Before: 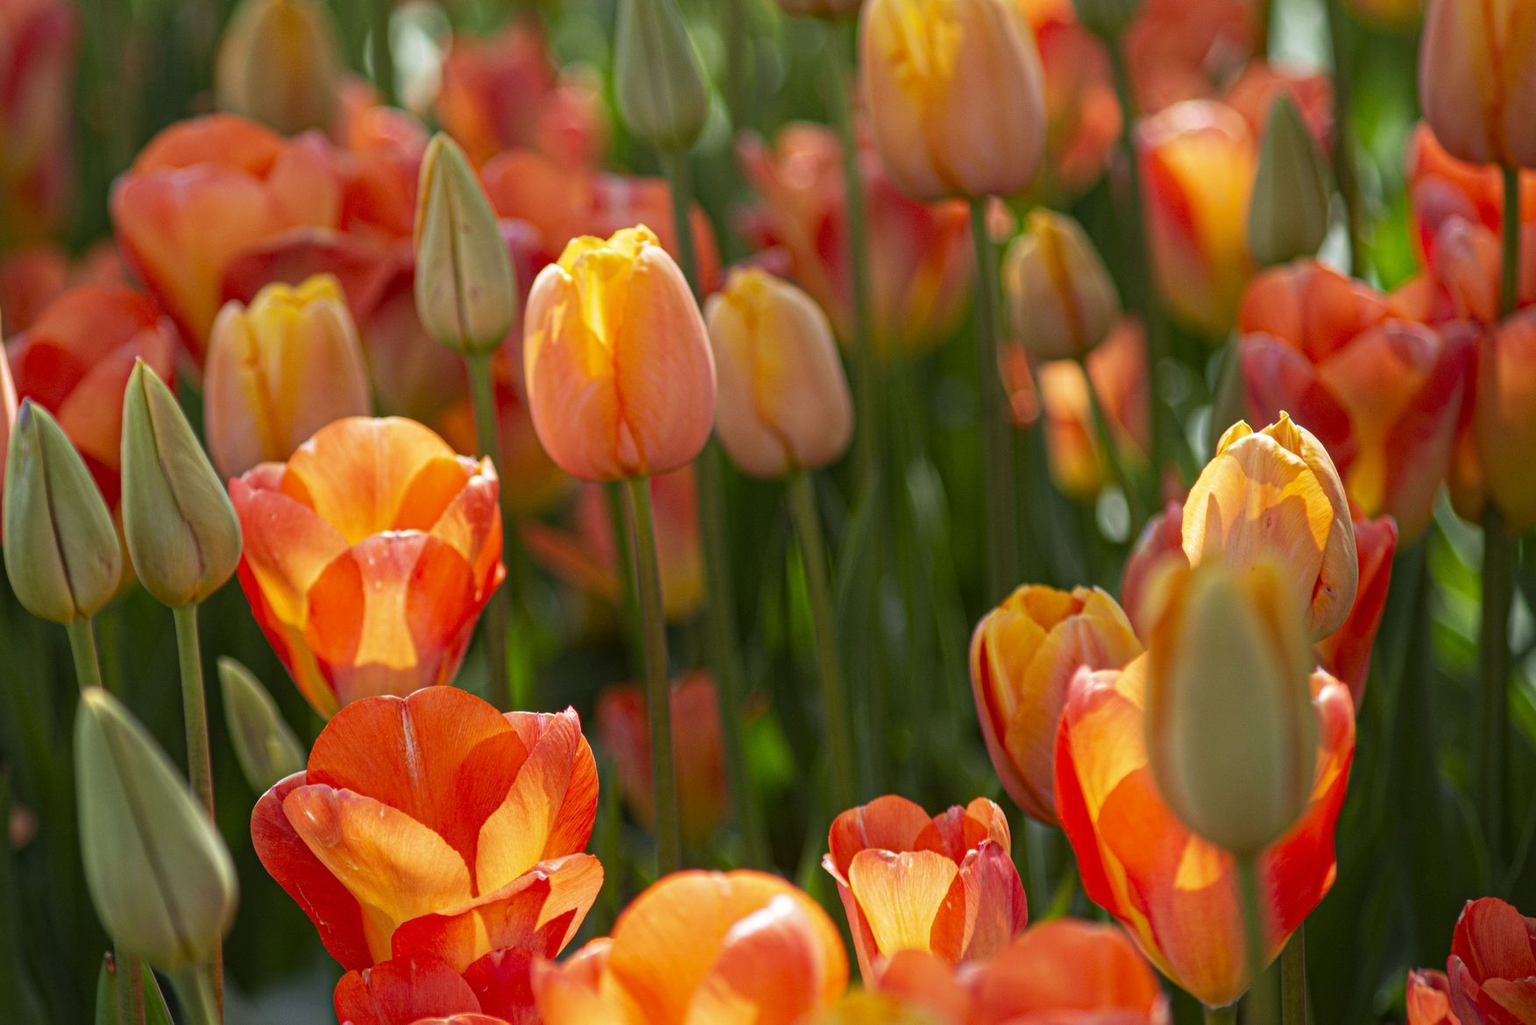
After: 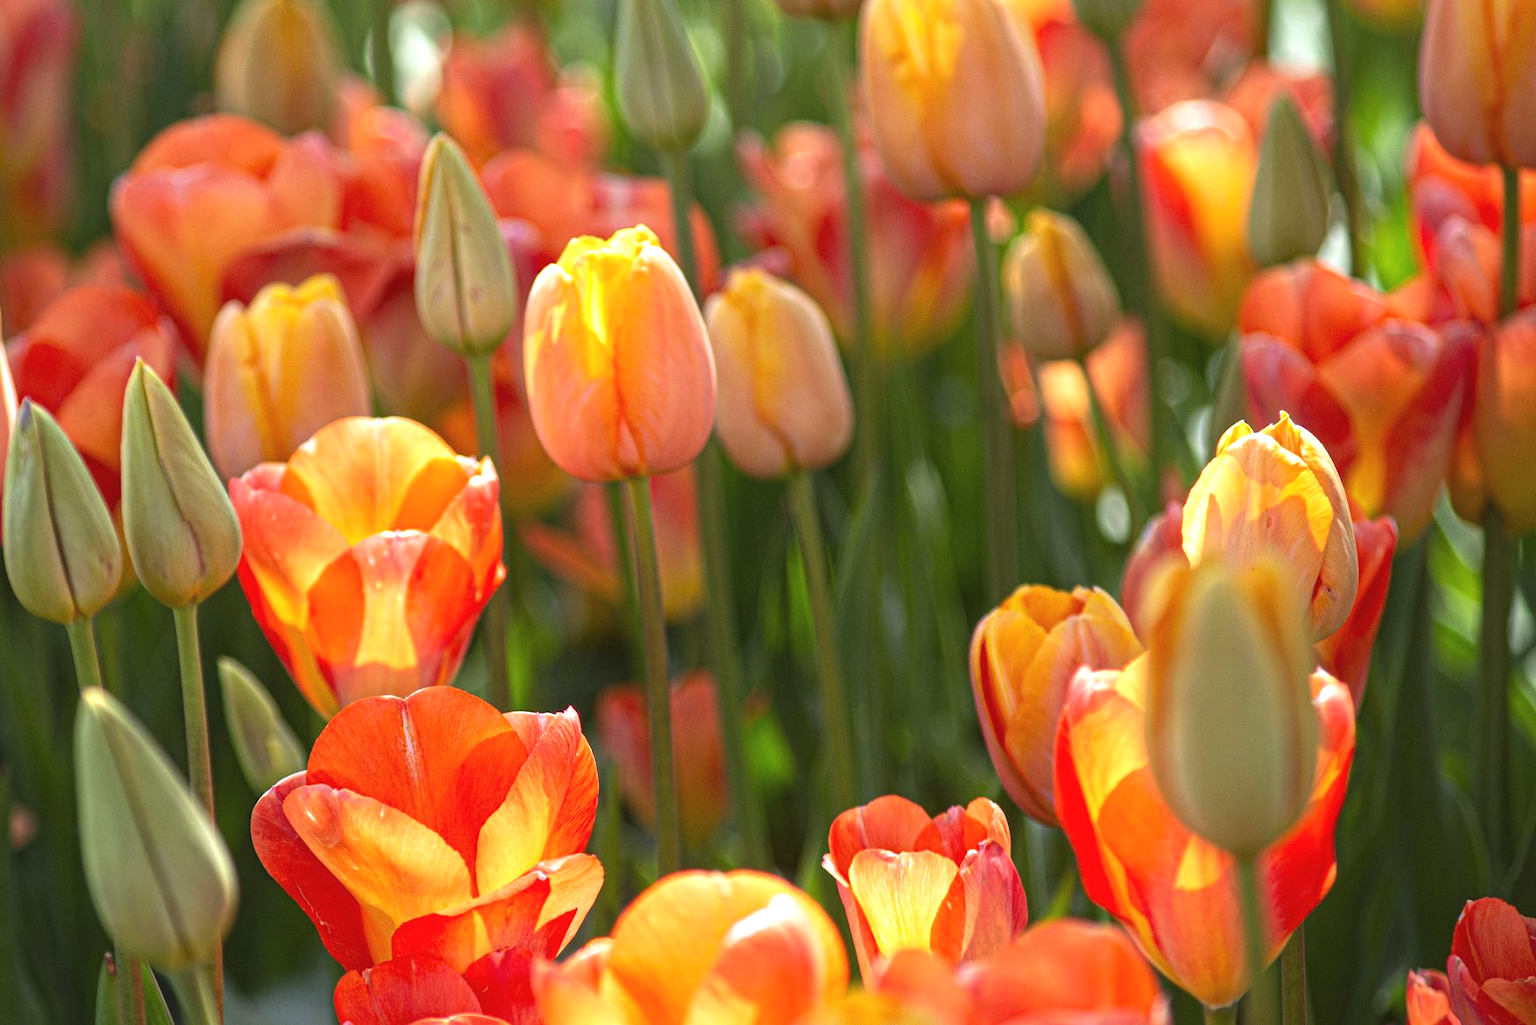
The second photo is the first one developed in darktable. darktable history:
exposure: black level correction -0.002, exposure 0.708 EV, compensate exposure bias true, compensate highlight preservation false
